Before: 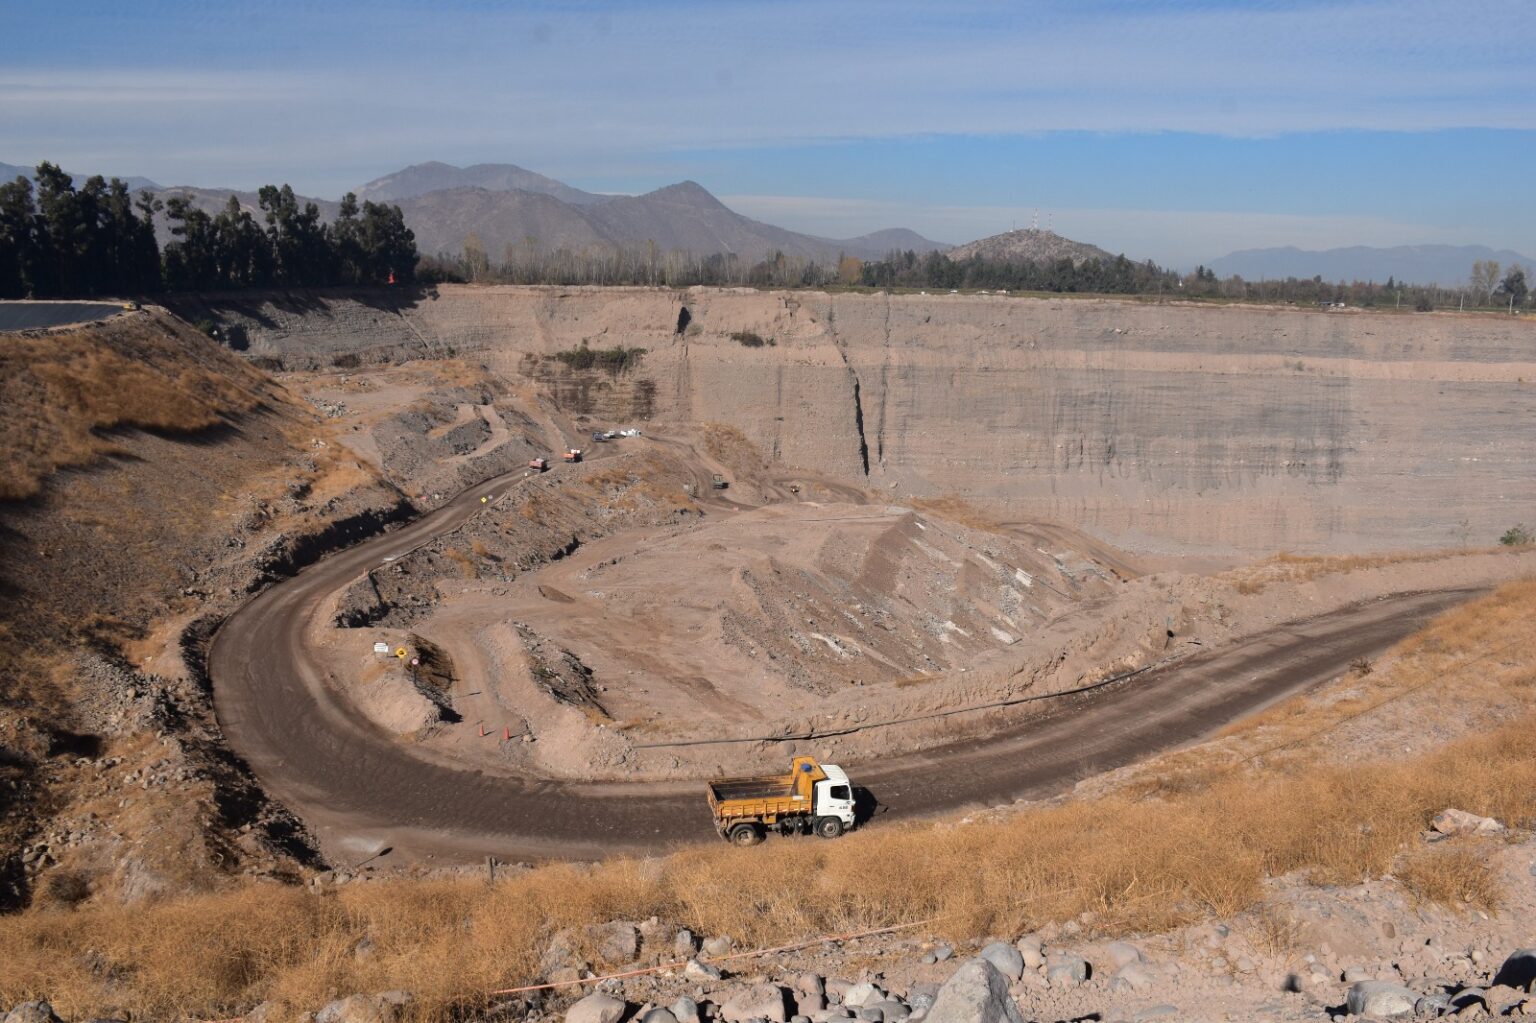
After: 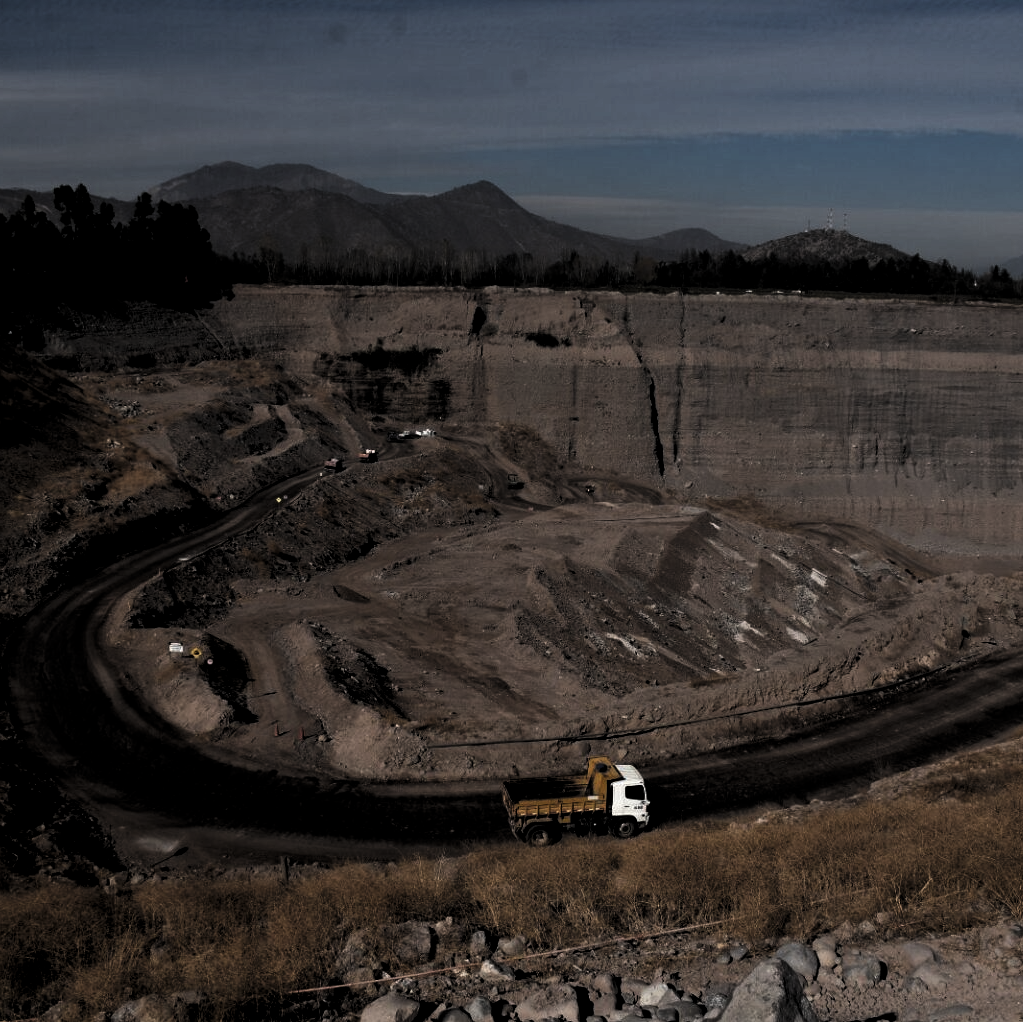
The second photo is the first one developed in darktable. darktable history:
crop and rotate: left 13.409%, right 19.924%
levels: mode automatic, black 8.58%, gray 59.42%, levels [0, 0.445, 1]
